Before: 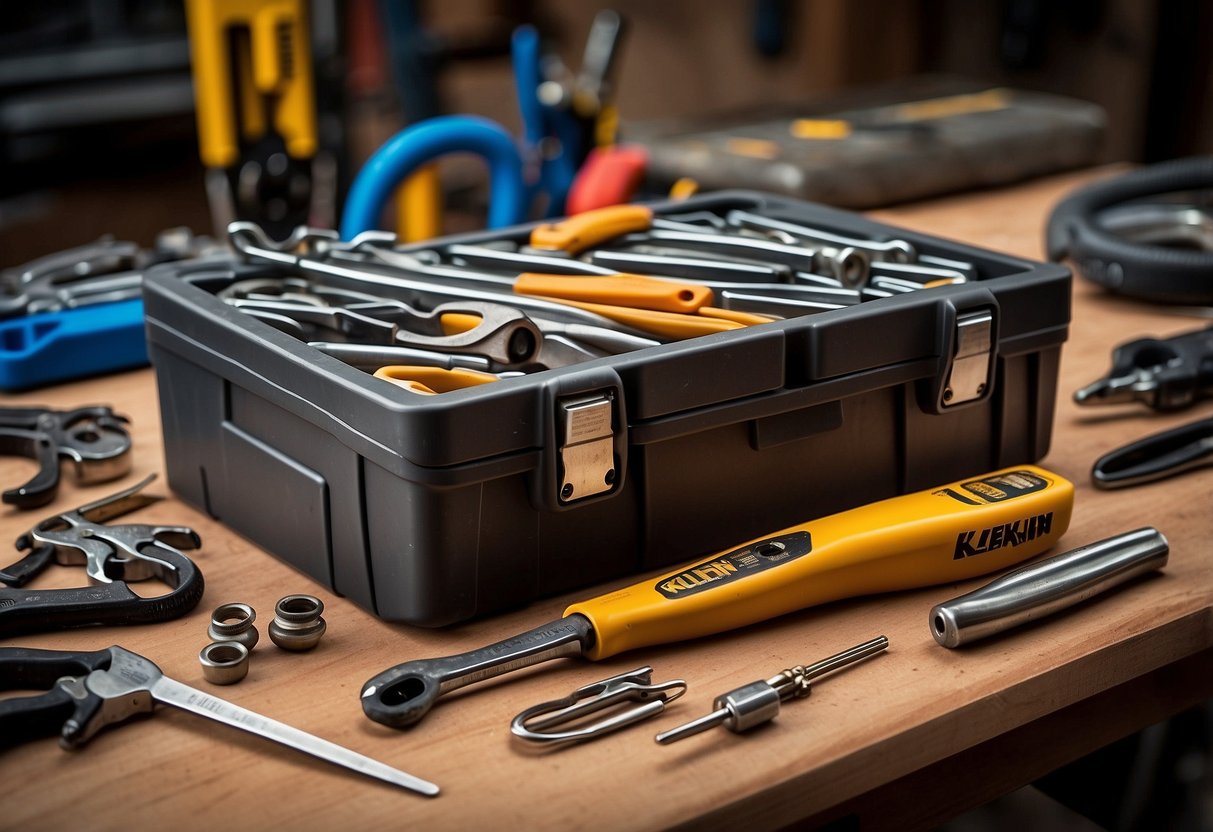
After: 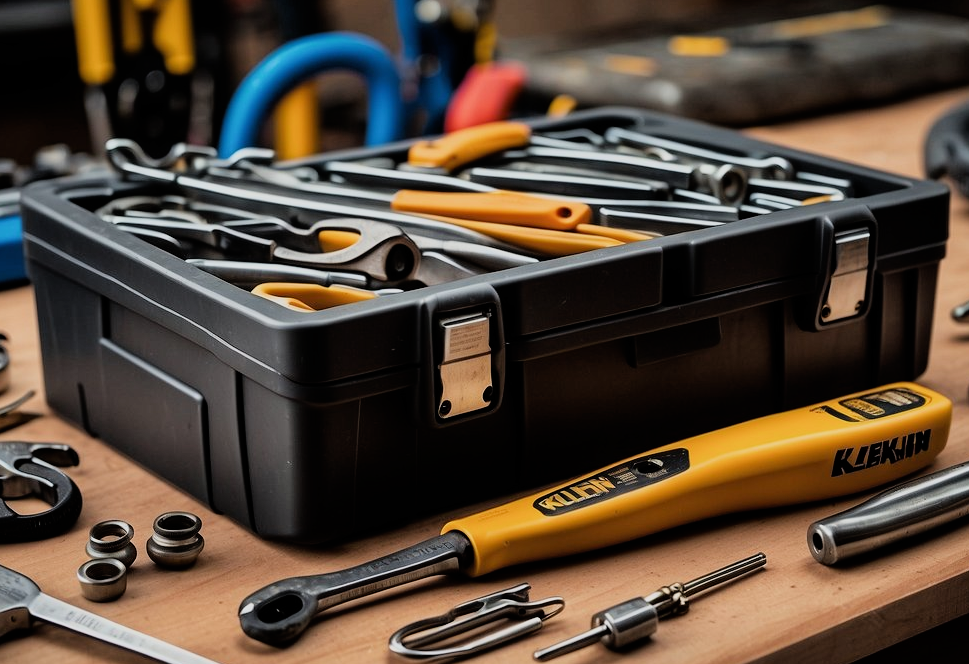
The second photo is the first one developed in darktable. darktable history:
crop and rotate: left 10.071%, top 10.071%, right 10.02%, bottom 10.02%
filmic rgb: black relative exposure -7.75 EV, white relative exposure 4.4 EV, threshold 3 EV, hardness 3.76, latitude 50%, contrast 1.1, color science v5 (2021), contrast in shadows safe, contrast in highlights safe, enable highlight reconstruction true
tone equalizer: on, module defaults
